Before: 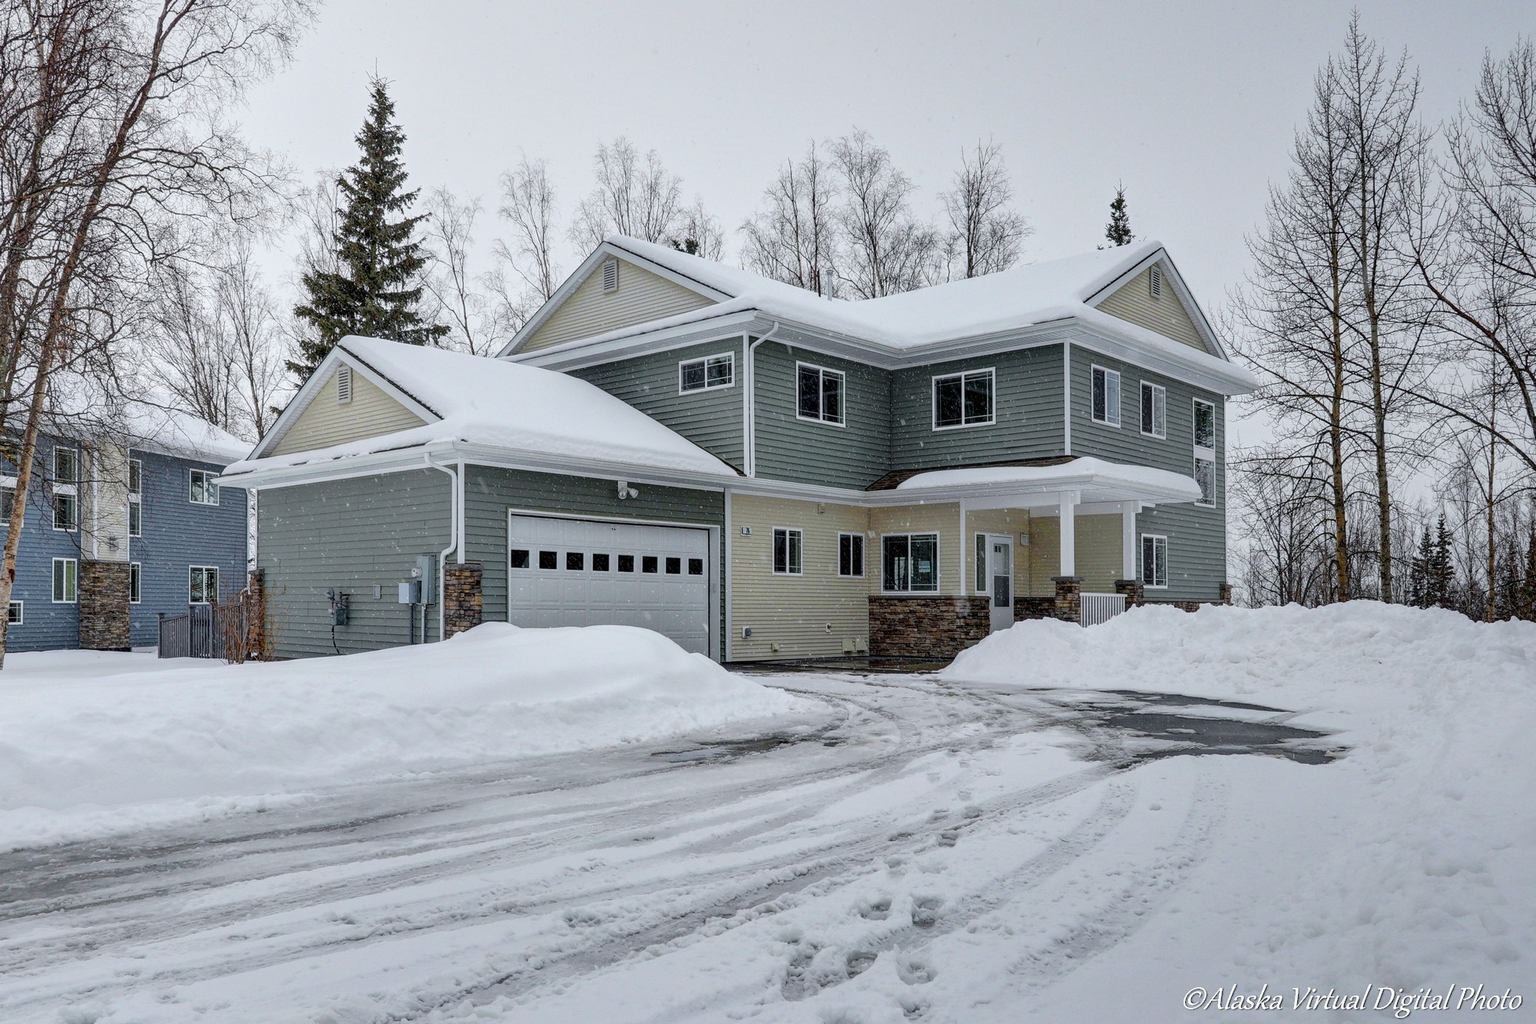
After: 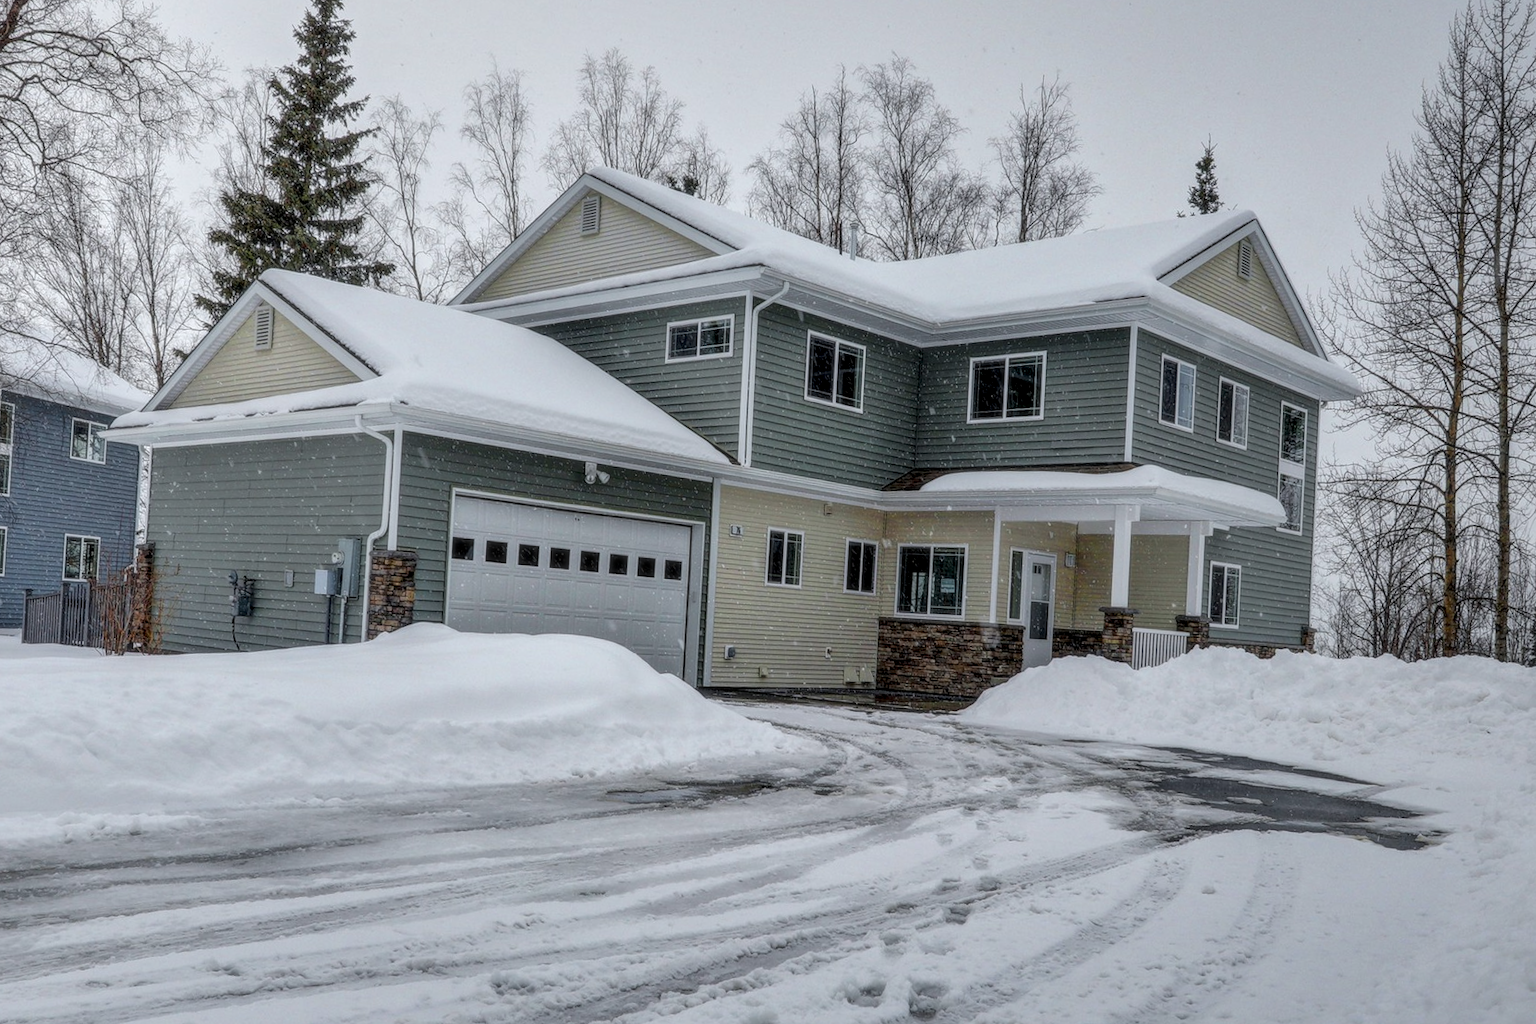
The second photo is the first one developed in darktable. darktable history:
crop and rotate: angle -3.27°, left 5.211%, top 5.211%, right 4.607%, bottom 4.607%
soften: size 10%, saturation 50%, brightness 0.2 EV, mix 10%
shadows and highlights: shadows -20, white point adjustment -2, highlights -35
local contrast: detail 130%
